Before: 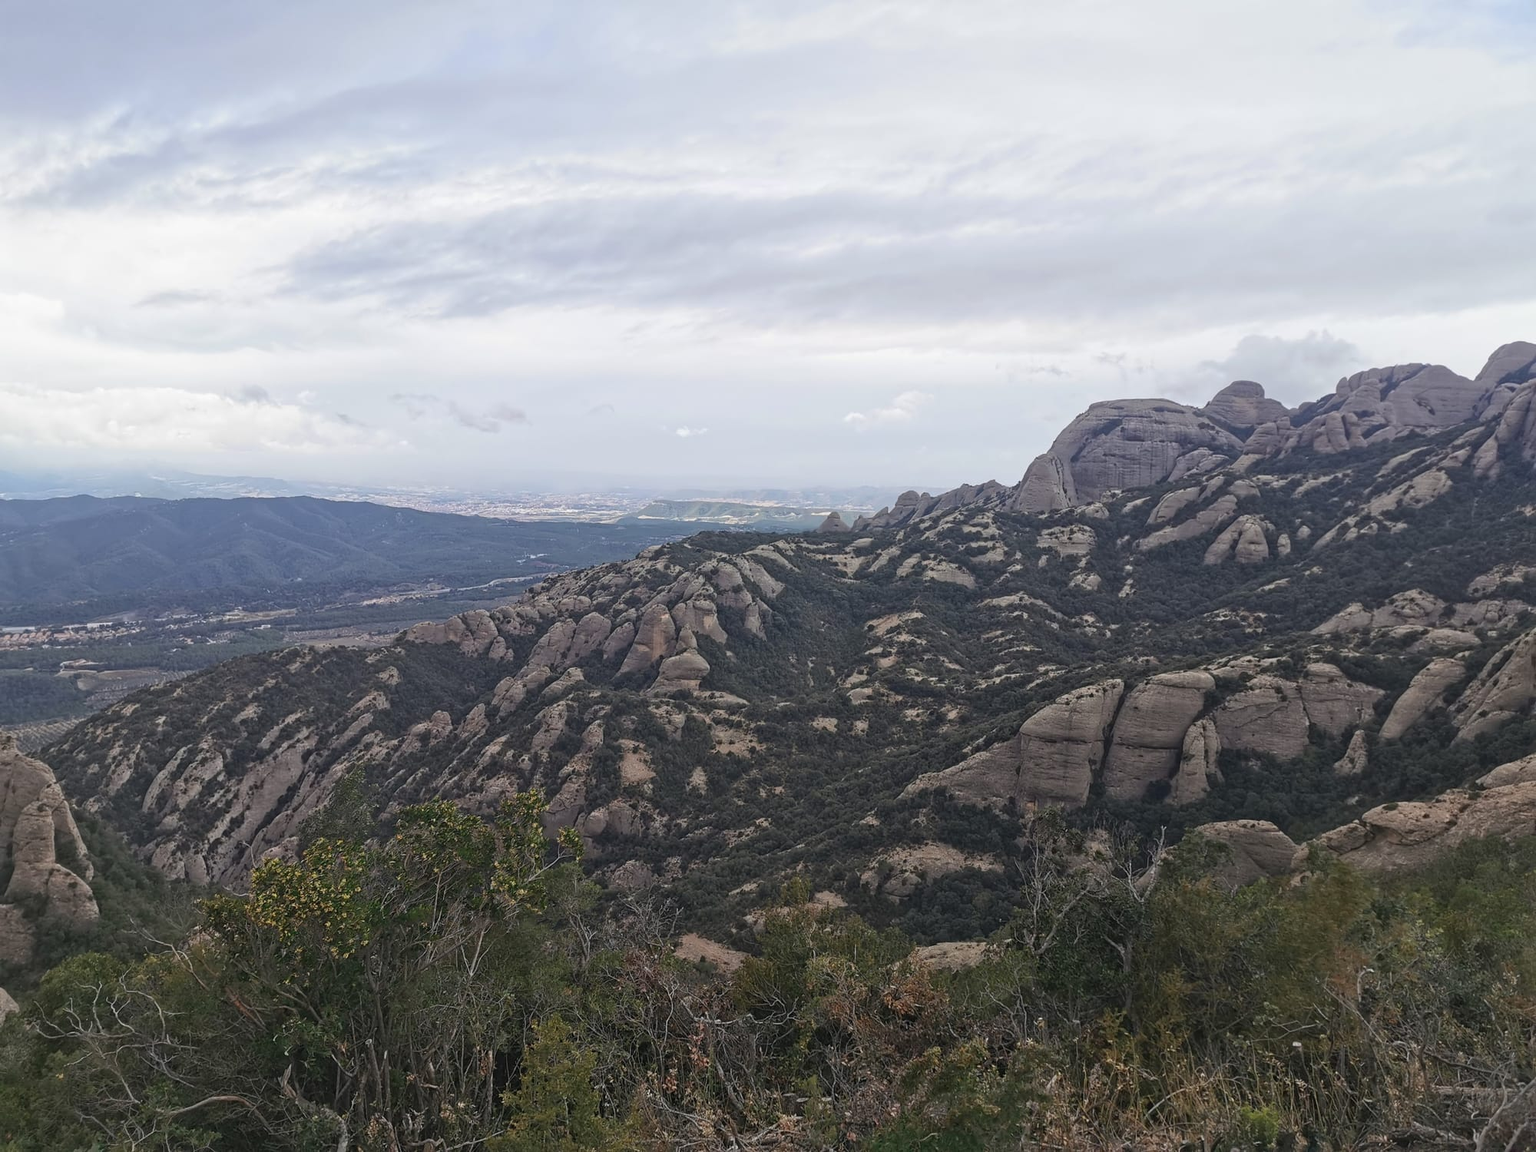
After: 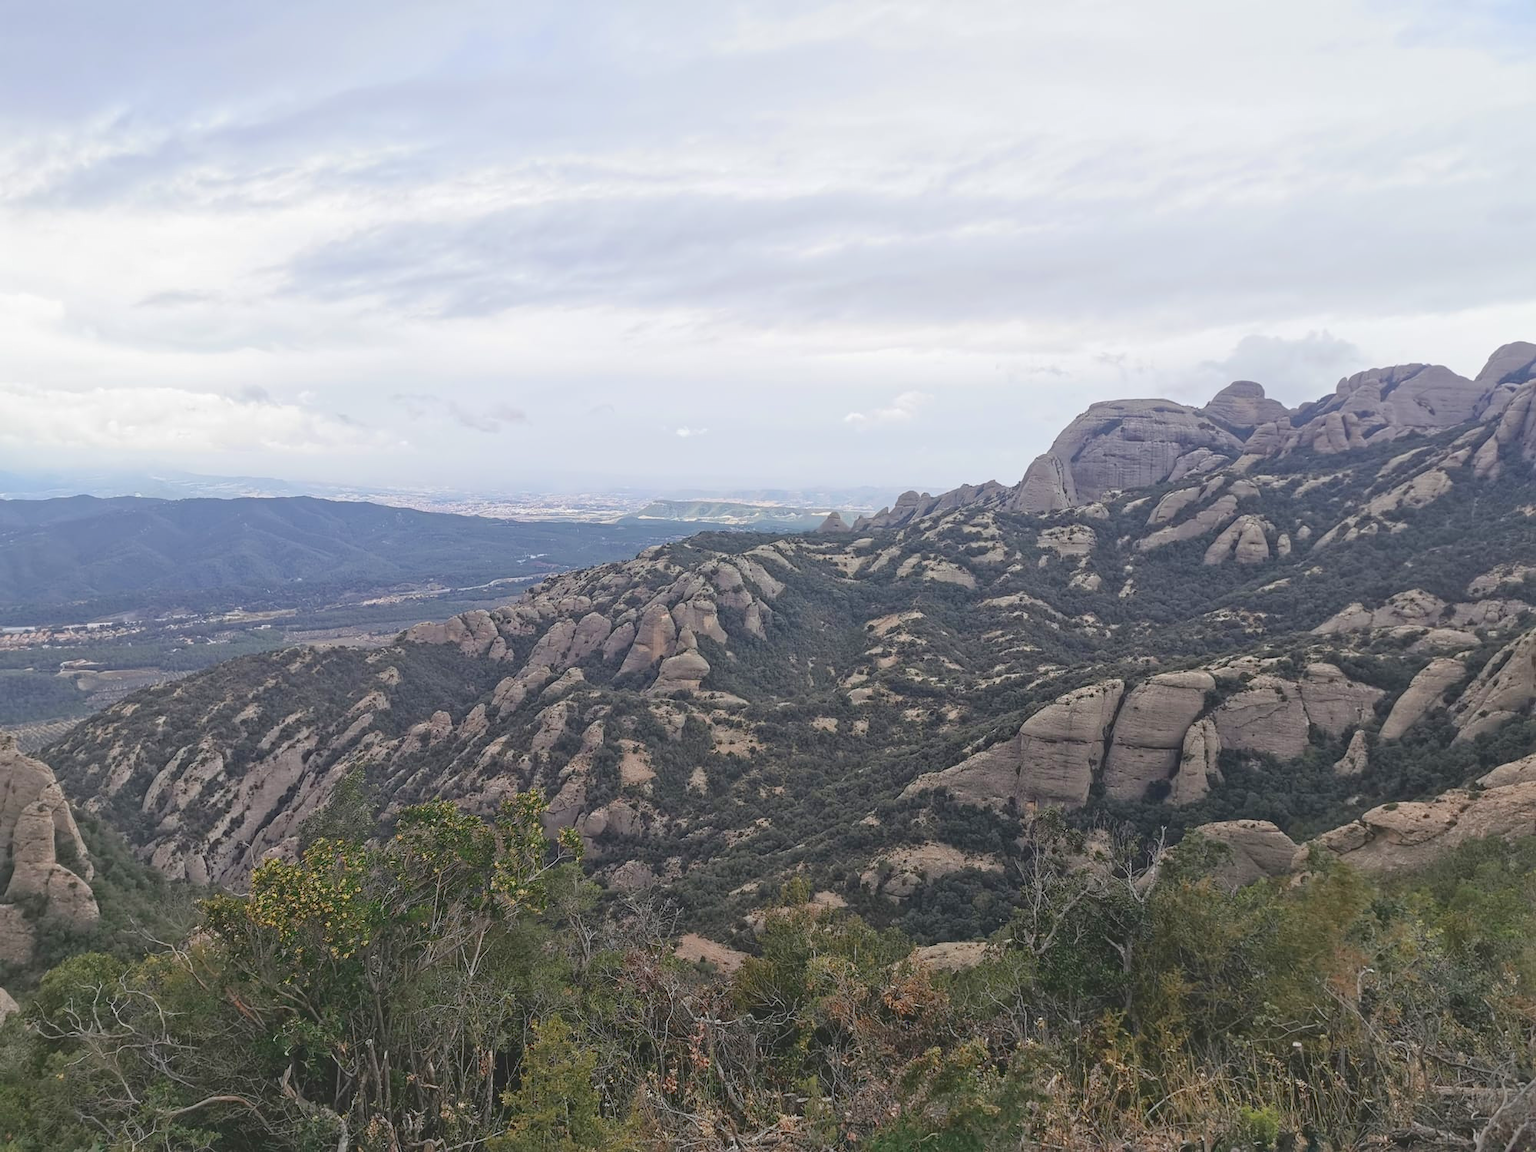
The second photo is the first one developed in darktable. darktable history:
tone curve: curves: ch0 [(0, 0) (0.003, 0.132) (0.011, 0.13) (0.025, 0.134) (0.044, 0.138) (0.069, 0.154) (0.1, 0.17) (0.136, 0.198) (0.177, 0.25) (0.224, 0.308) (0.277, 0.371) (0.335, 0.432) (0.399, 0.491) (0.468, 0.55) (0.543, 0.612) (0.623, 0.679) (0.709, 0.766) (0.801, 0.842) (0.898, 0.912) (1, 1)]
